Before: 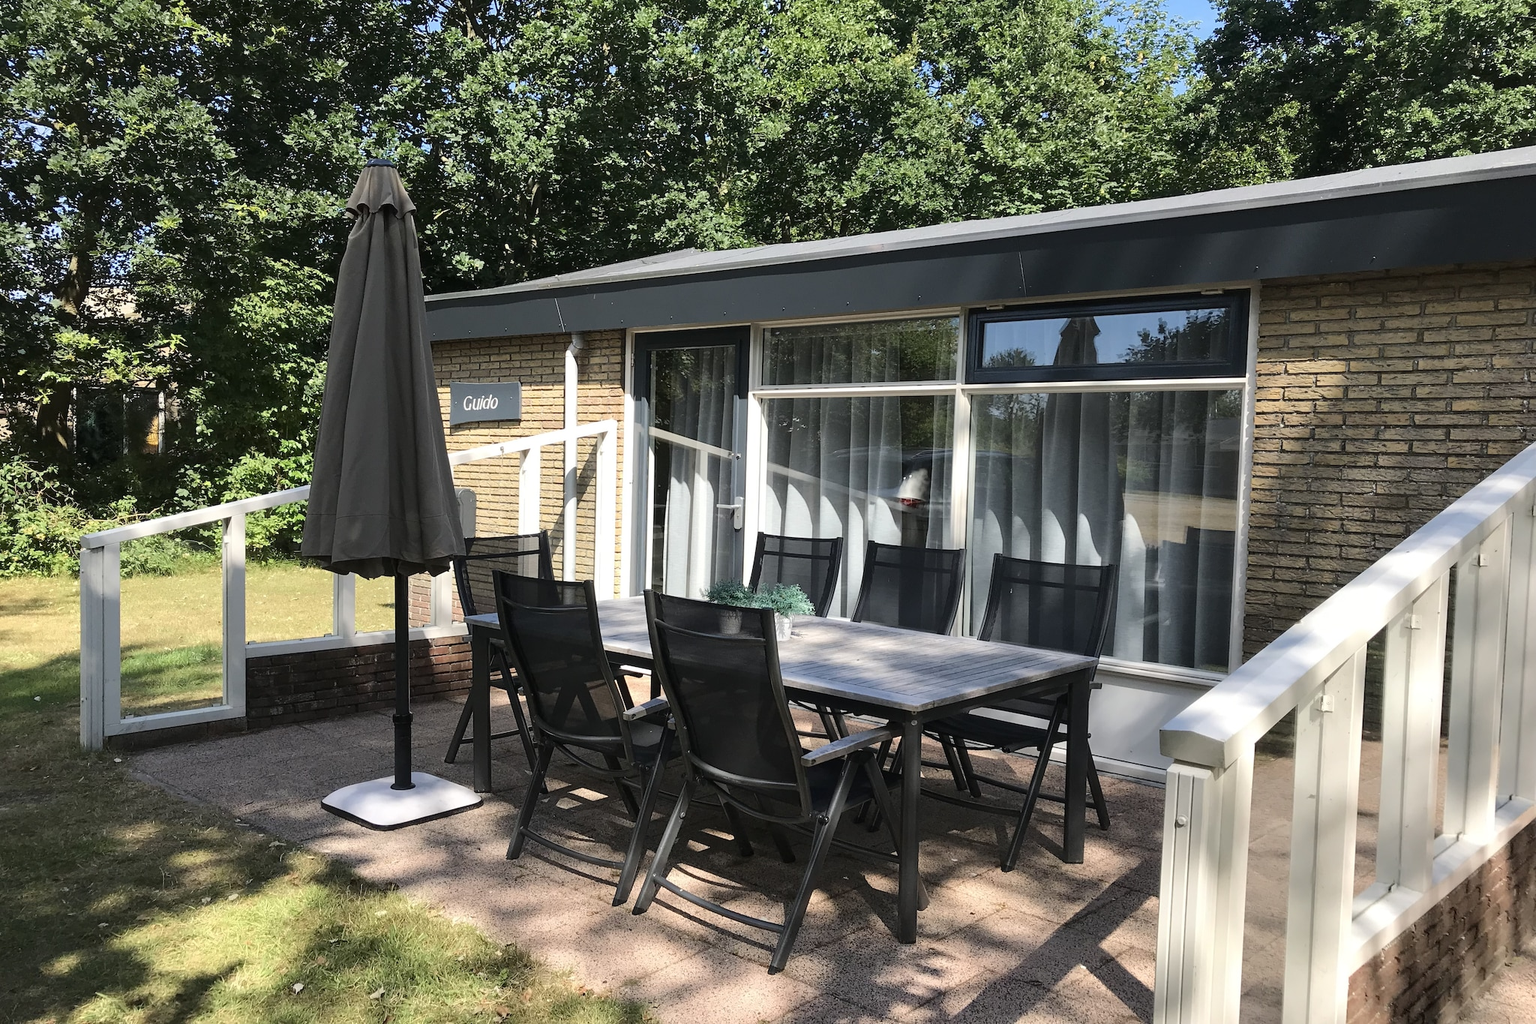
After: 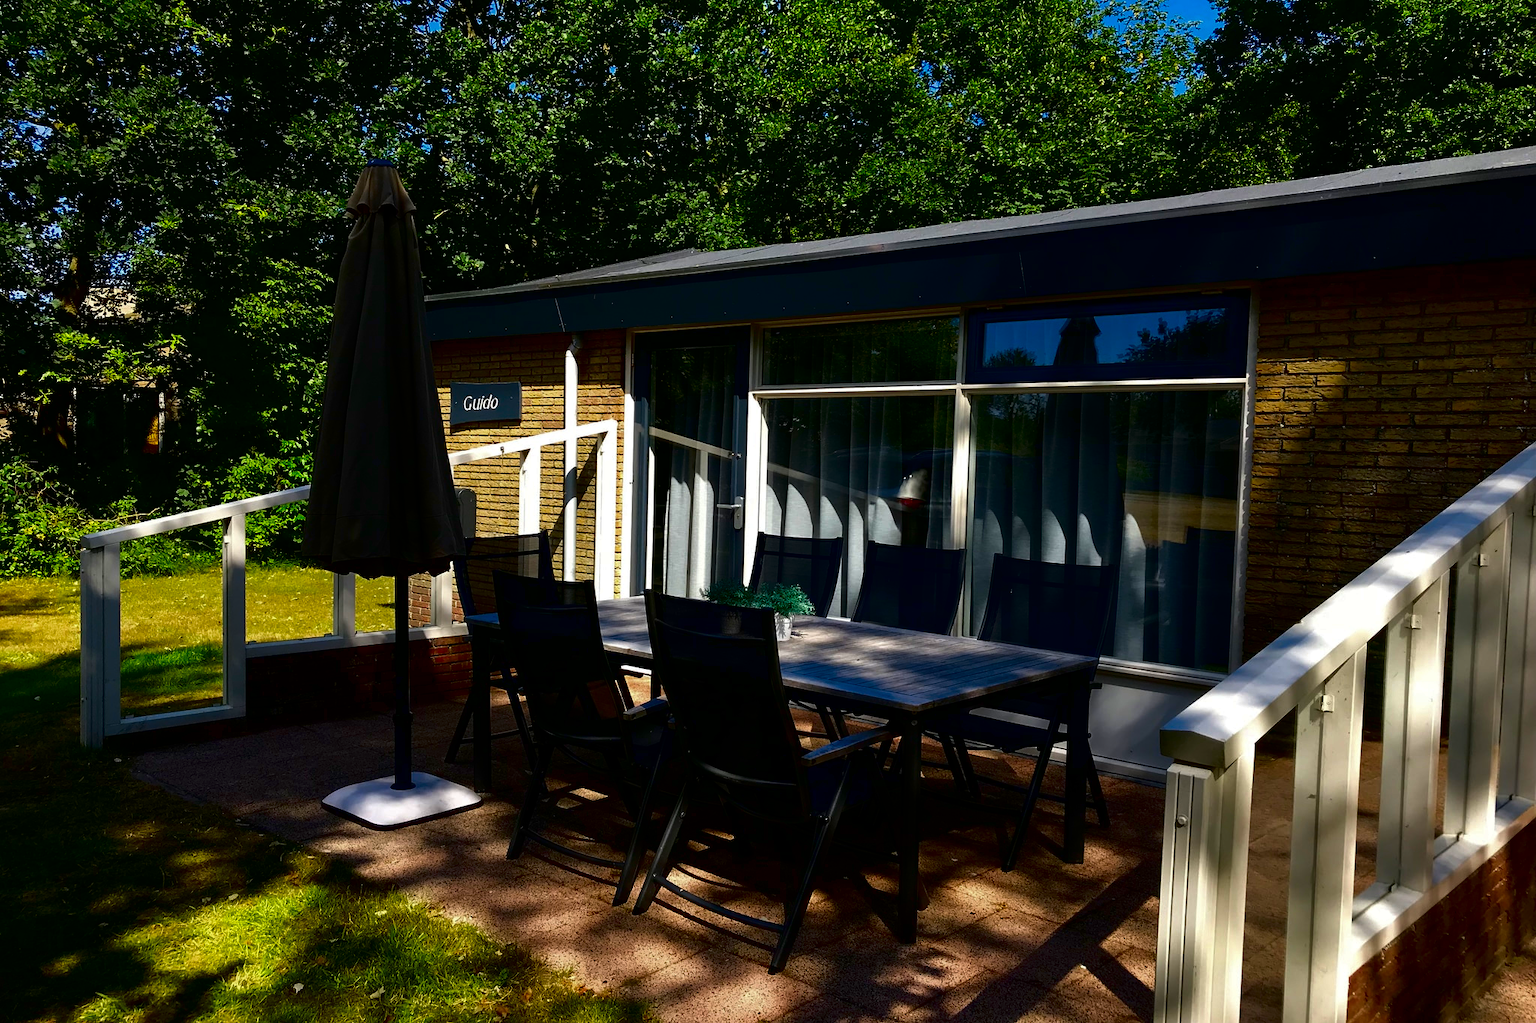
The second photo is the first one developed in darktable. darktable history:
contrast brightness saturation: brightness -1, saturation 0.986
